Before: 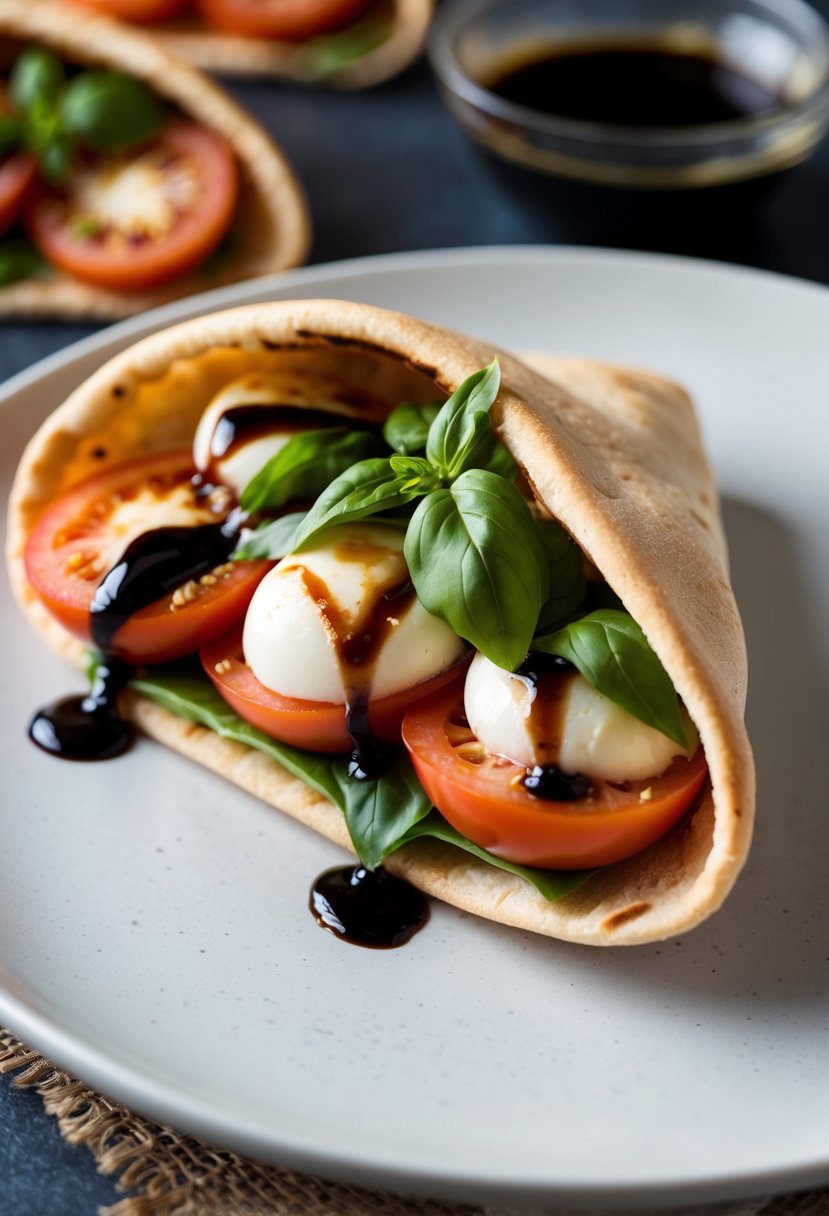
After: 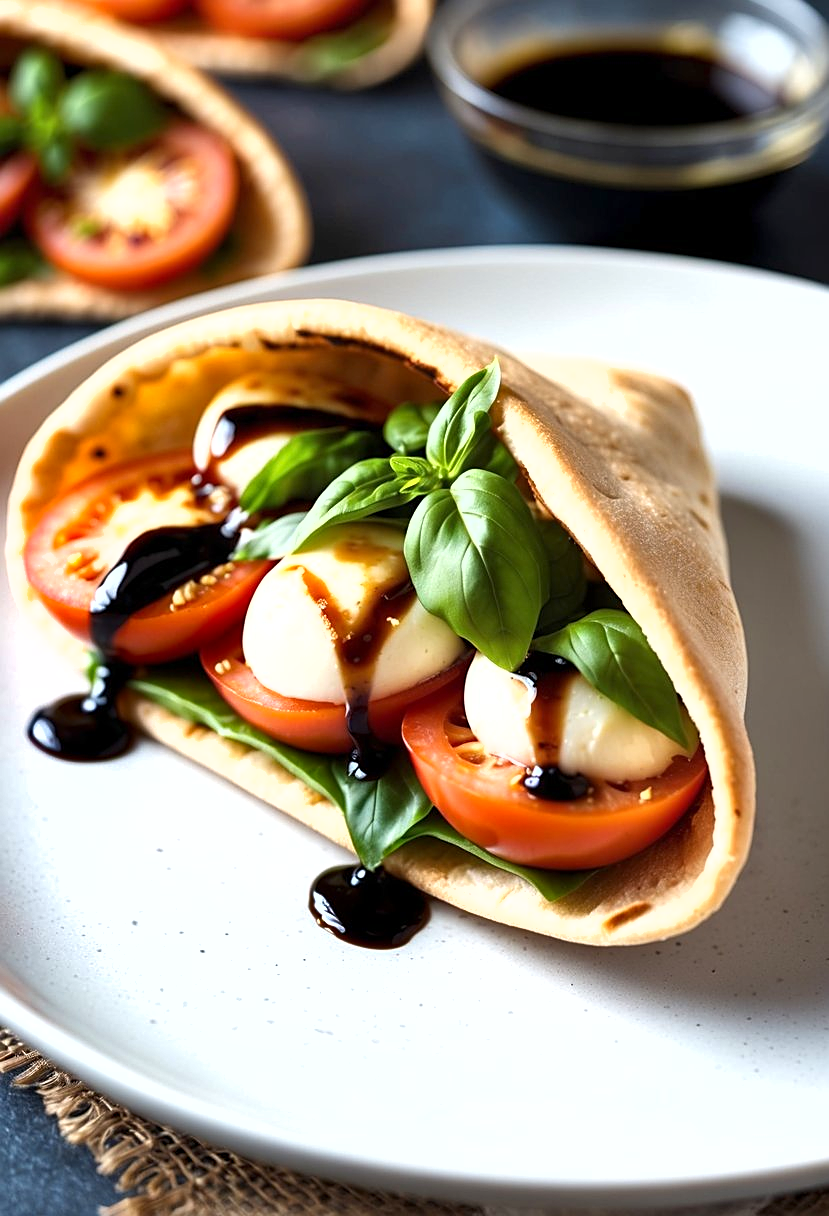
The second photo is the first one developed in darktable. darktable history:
sharpen: on, module defaults
shadows and highlights: radius 108.52, shadows 23.73, highlights -59.32, low approximation 0.01, soften with gaussian
exposure: exposure 0.766 EV, compensate highlight preservation false
color balance: on, module defaults
